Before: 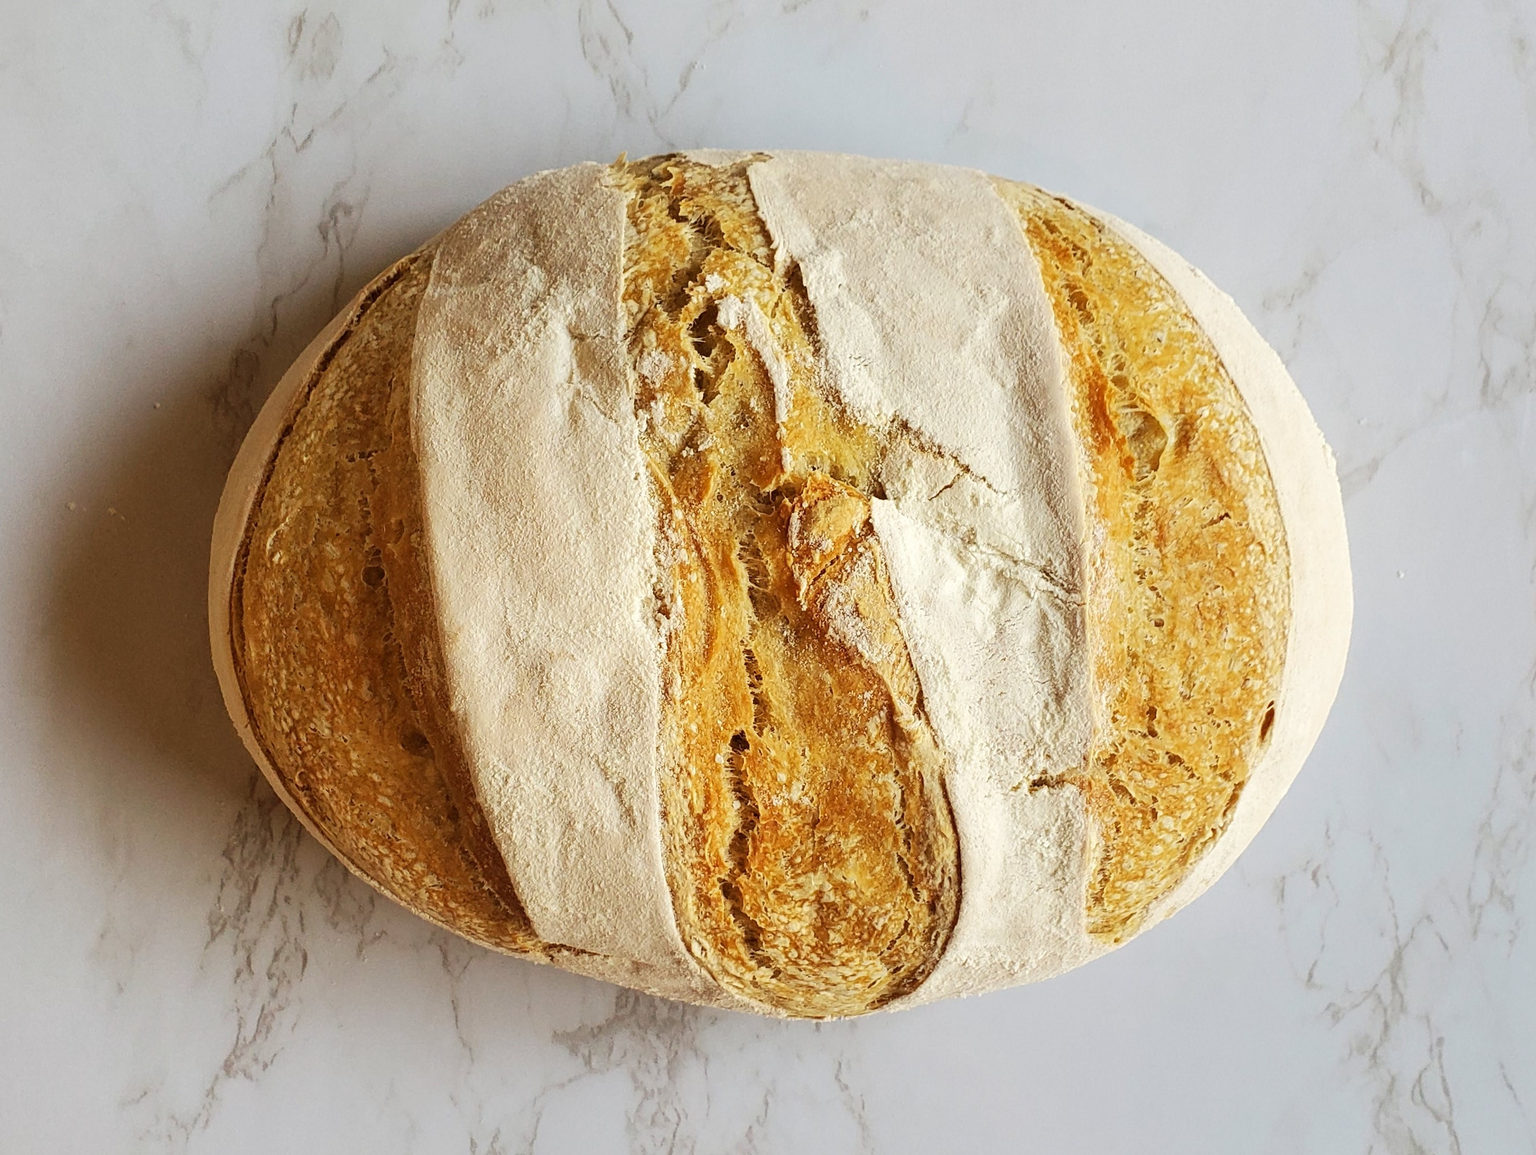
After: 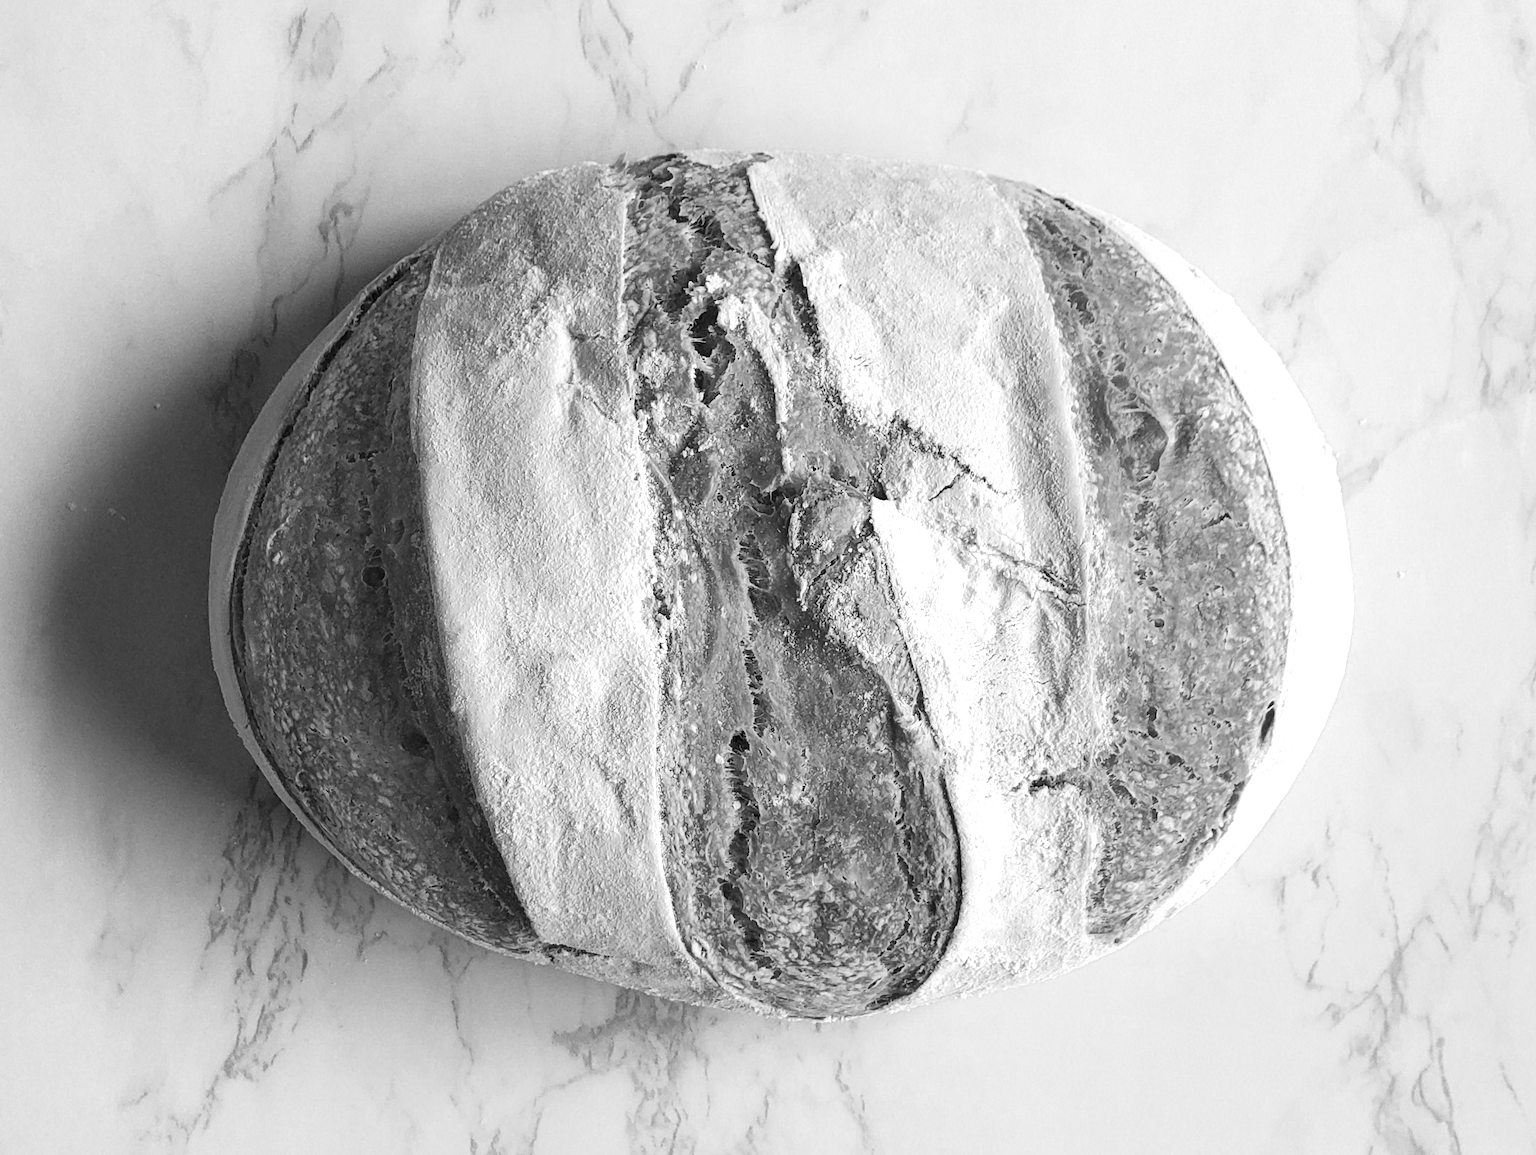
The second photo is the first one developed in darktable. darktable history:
color calibration: output gray [0.246, 0.254, 0.501, 0], gray › normalize channels true, illuminant as shot in camera, x 0.443, y 0.413, temperature 2935.47 K, gamut compression 0.005
